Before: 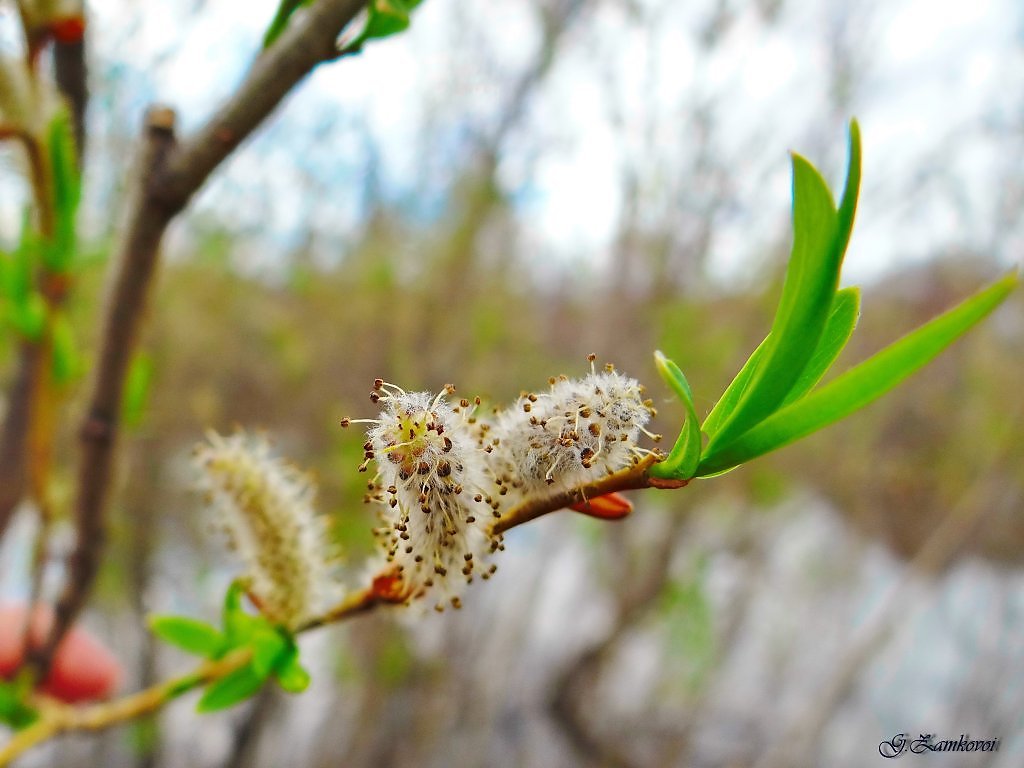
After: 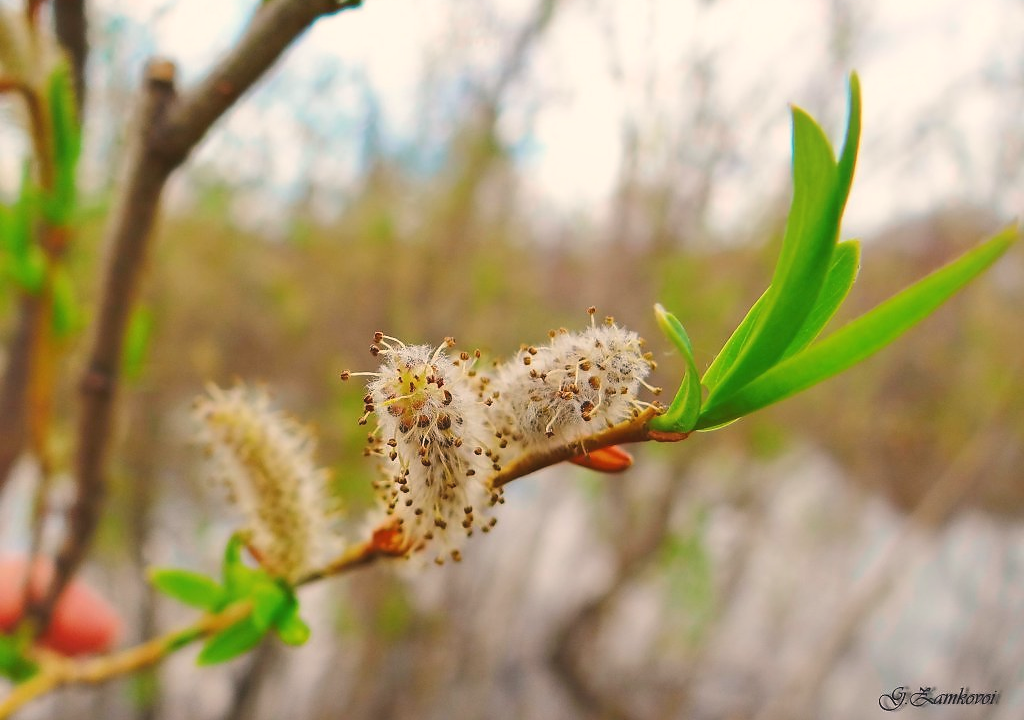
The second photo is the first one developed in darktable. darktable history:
crop and rotate: top 6.25%
white balance: red 1.127, blue 0.943
color balance: lift [1.004, 1.002, 1.002, 0.998], gamma [1, 1.007, 1.002, 0.993], gain [1, 0.977, 1.013, 1.023], contrast -3.64%
contrast equalizer: octaves 7, y [[0.6 ×6], [0.55 ×6], [0 ×6], [0 ×6], [0 ×6]], mix -0.3
